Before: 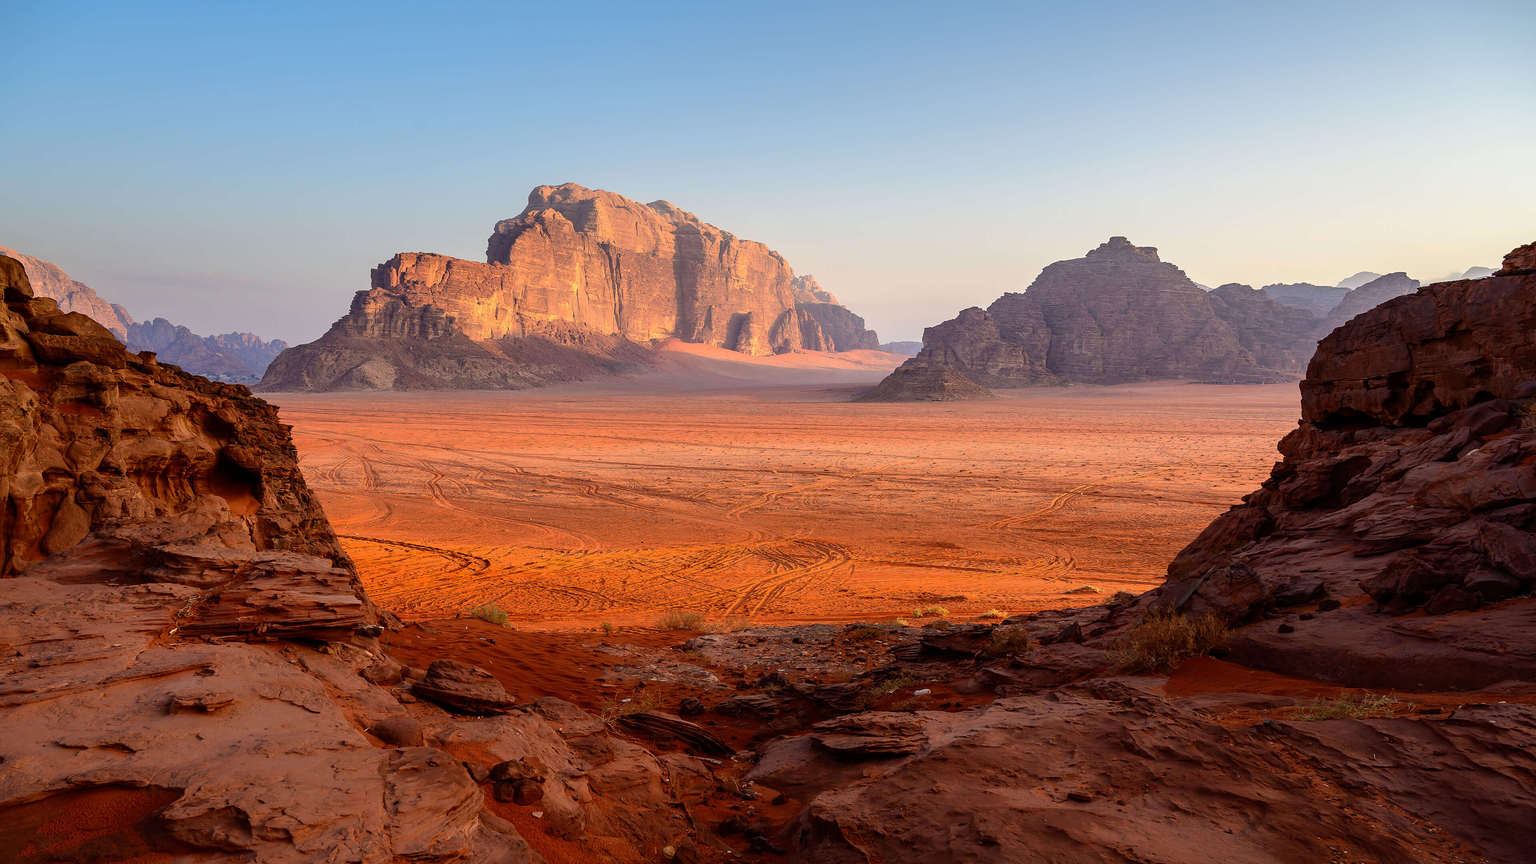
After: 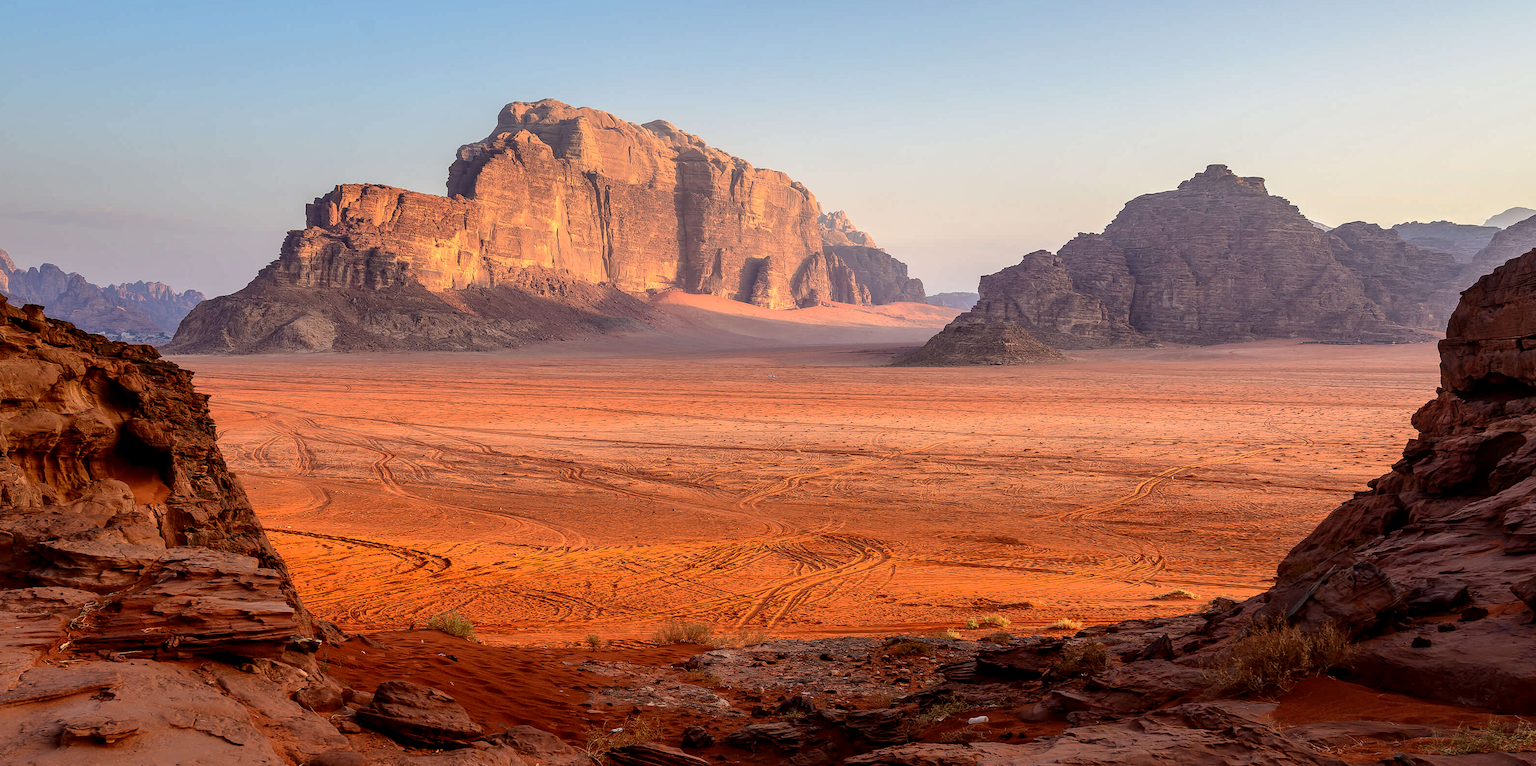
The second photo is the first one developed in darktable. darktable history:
crop: left 7.856%, top 11.836%, right 10.12%, bottom 15.387%
local contrast: on, module defaults
